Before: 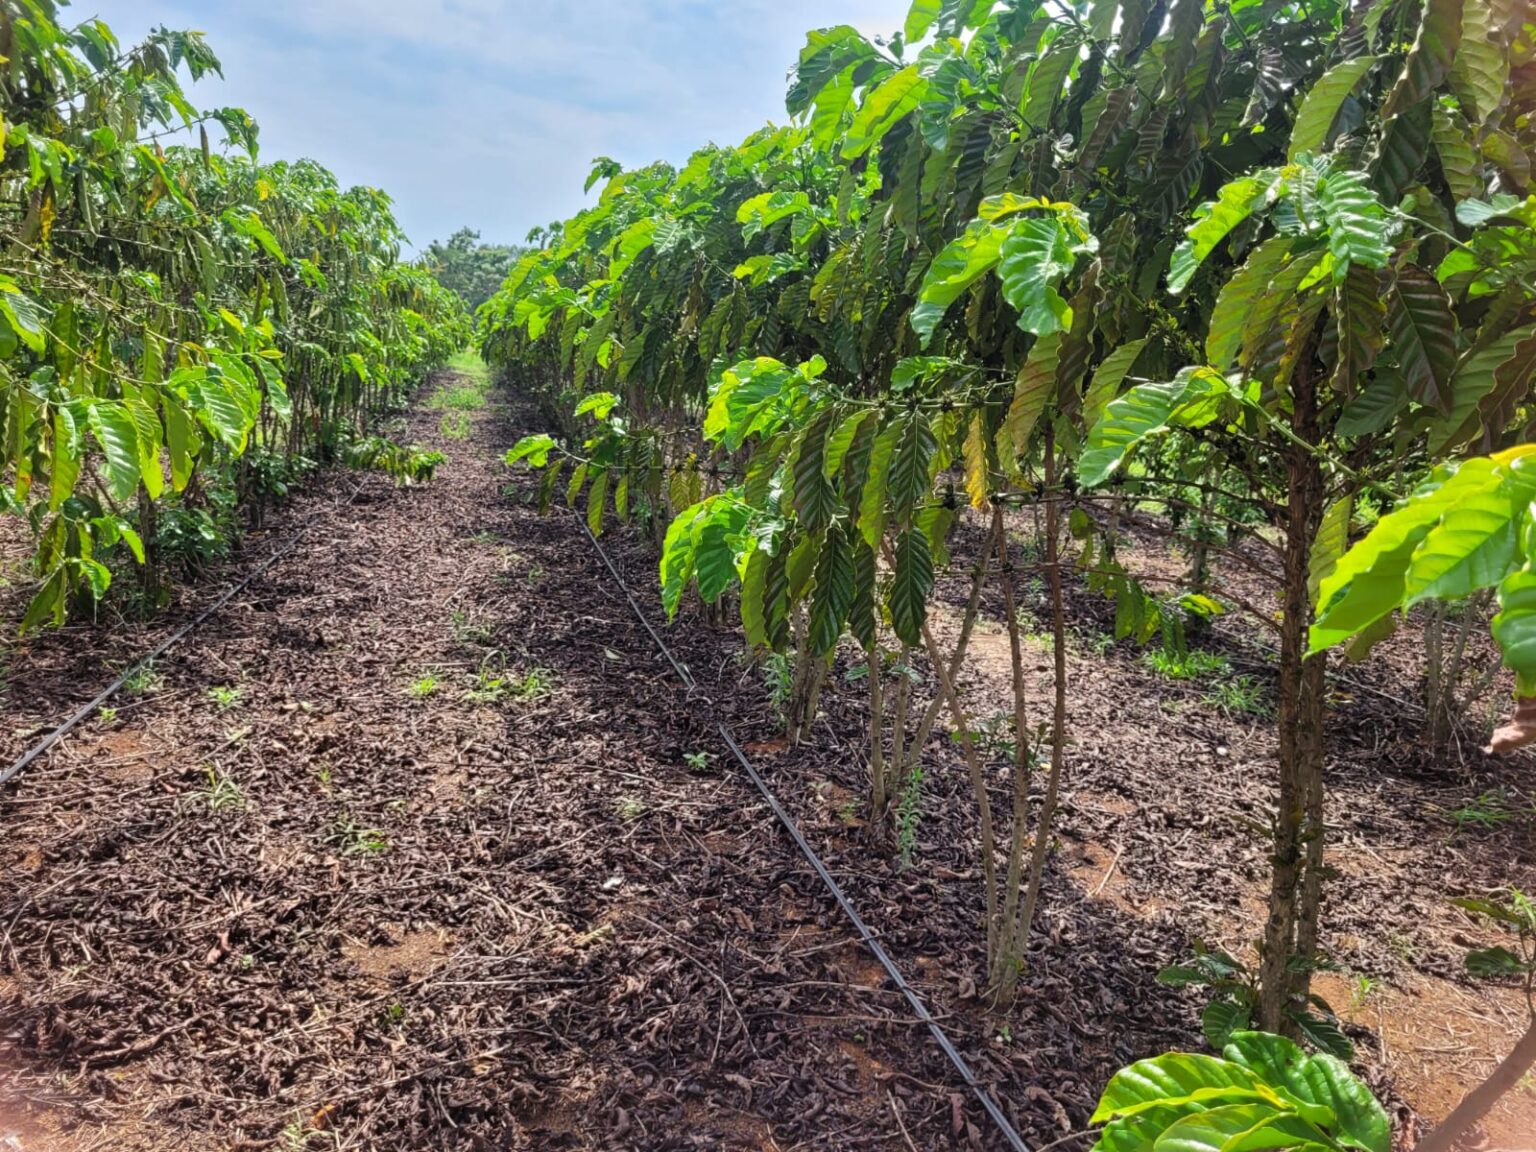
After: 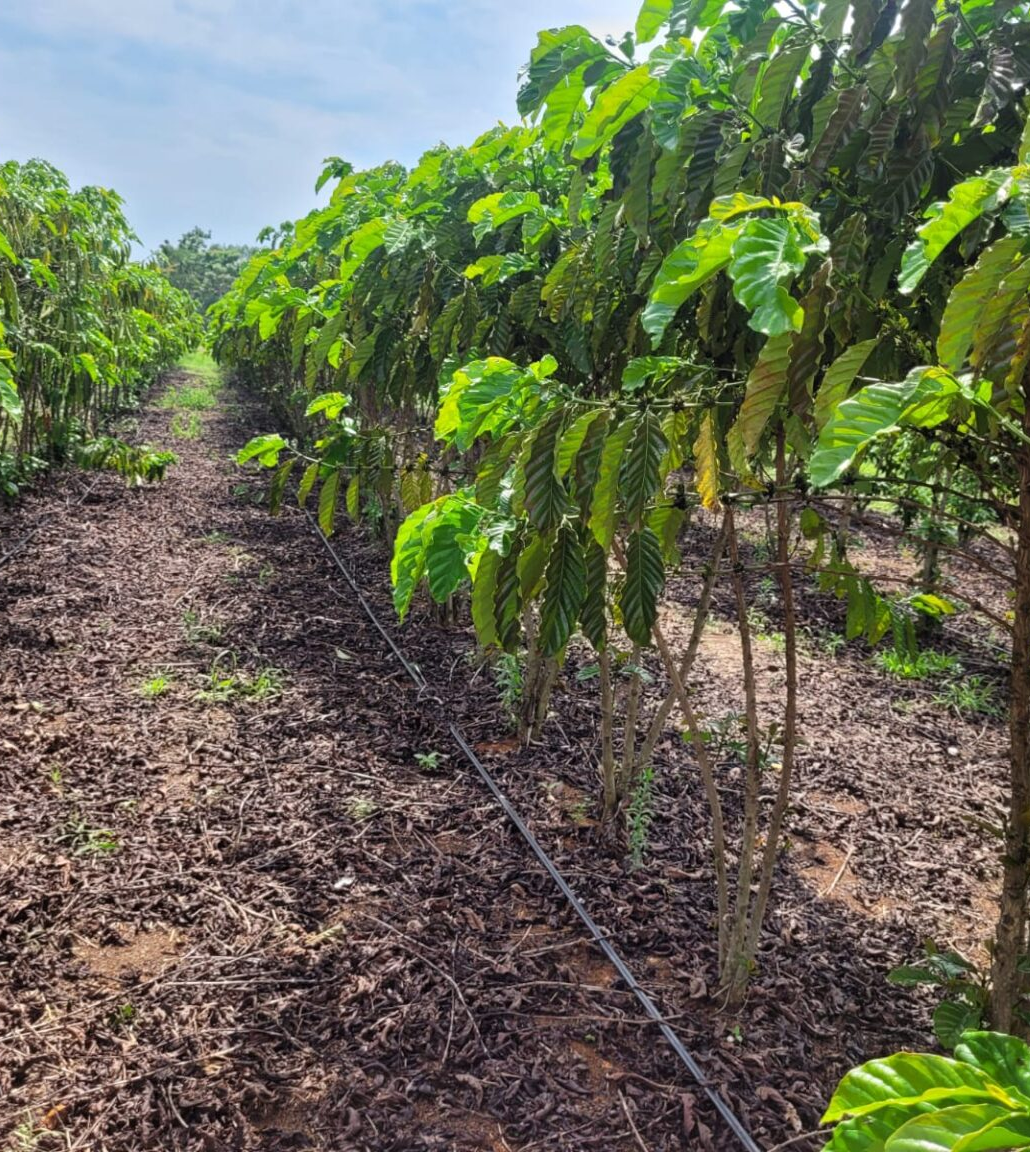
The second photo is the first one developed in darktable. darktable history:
crop and rotate: left 17.55%, right 15.366%
